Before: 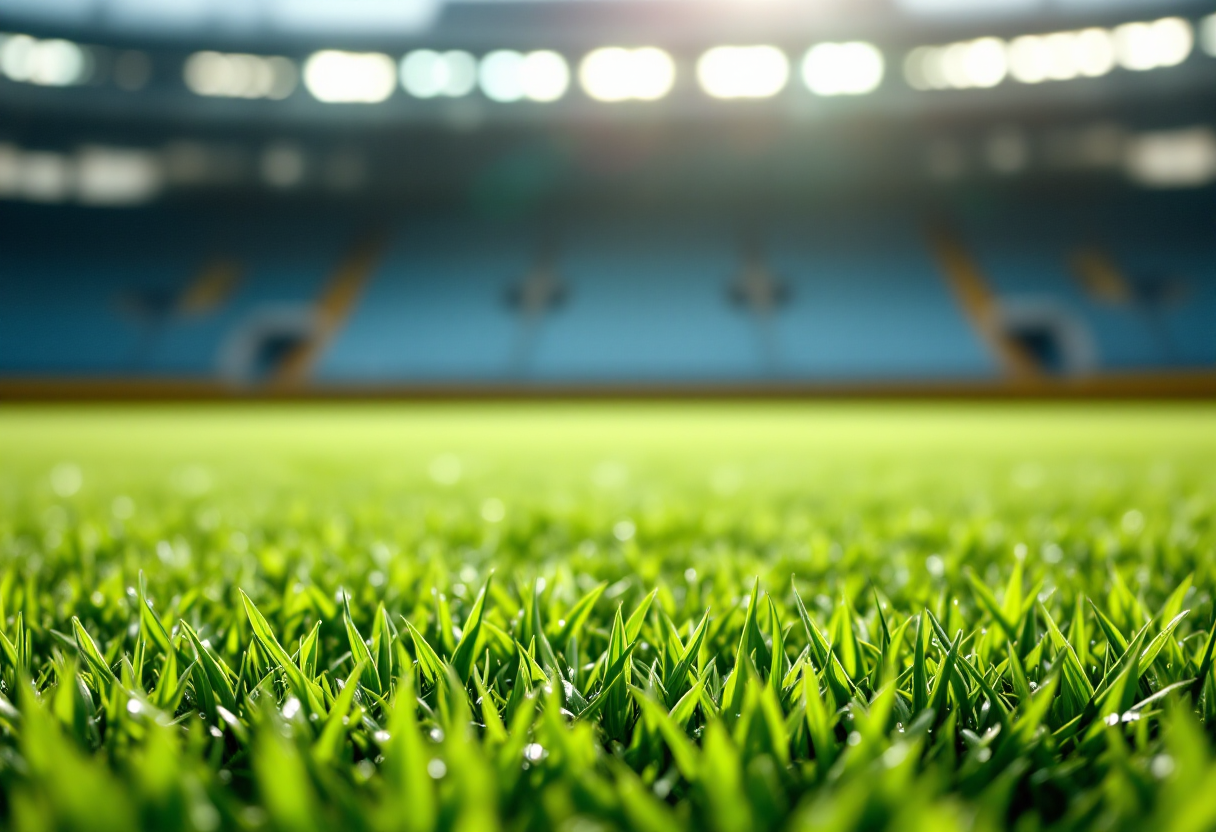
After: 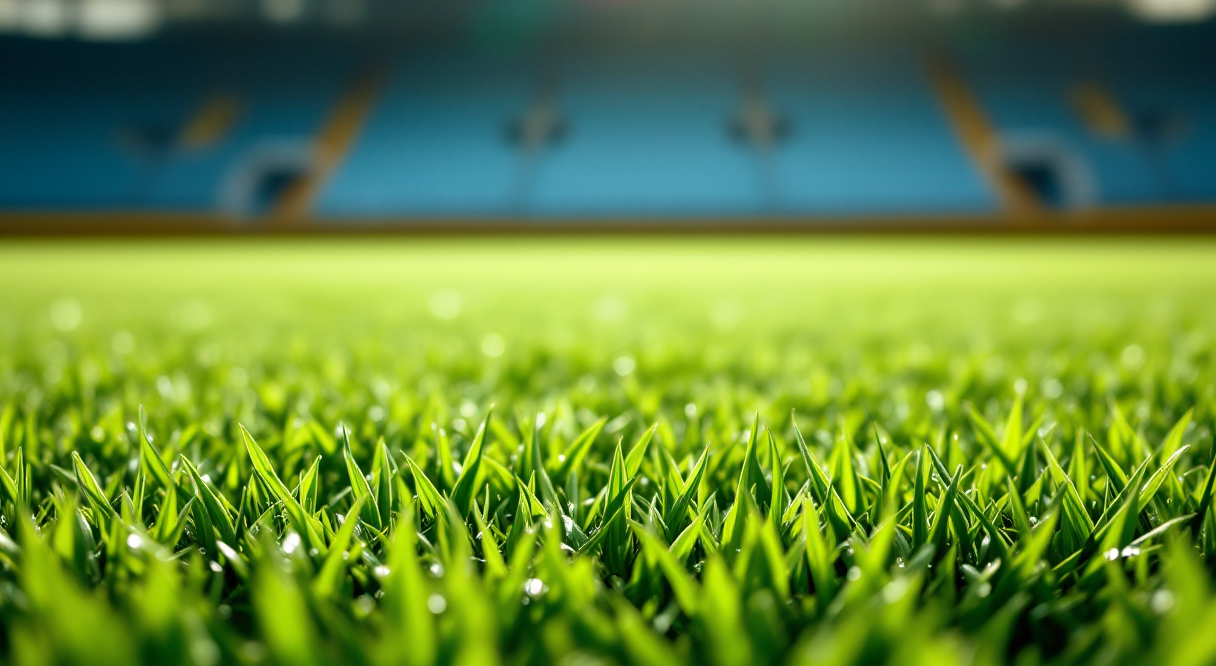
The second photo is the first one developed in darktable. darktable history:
crop and rotate: top 19.947%
velvia: strength 29.24%
